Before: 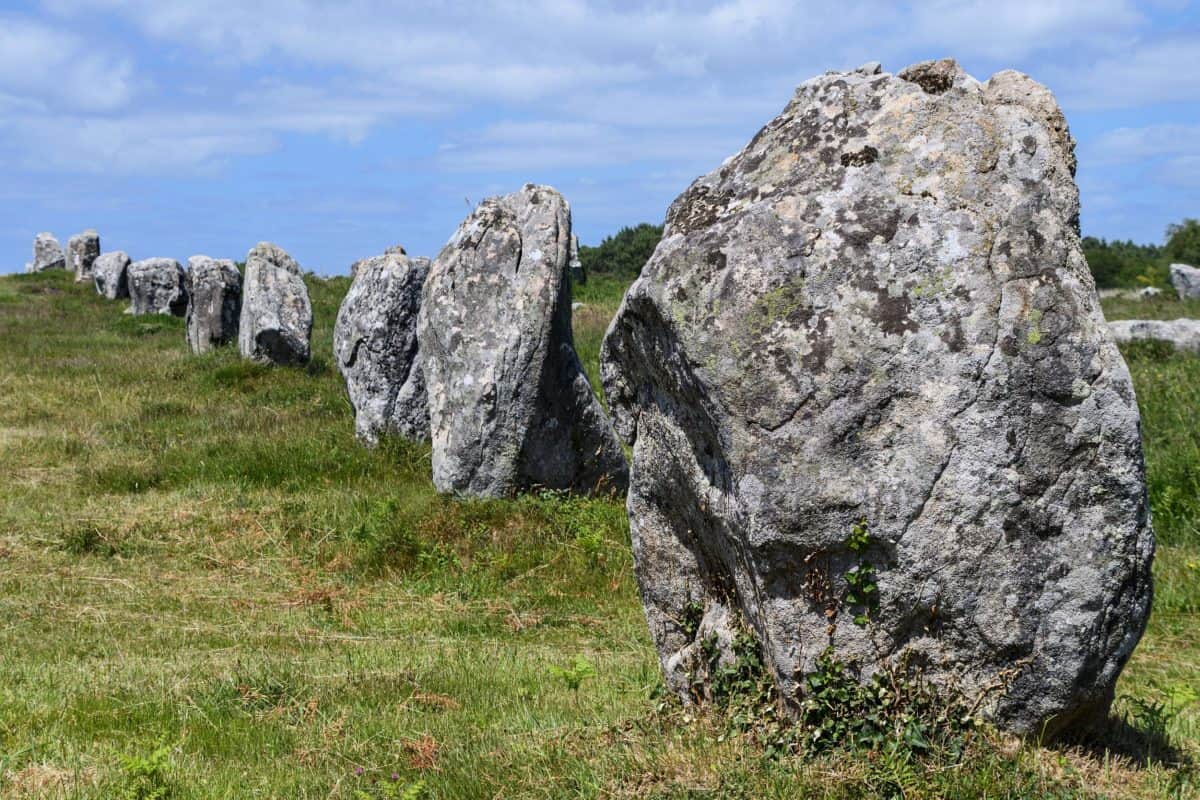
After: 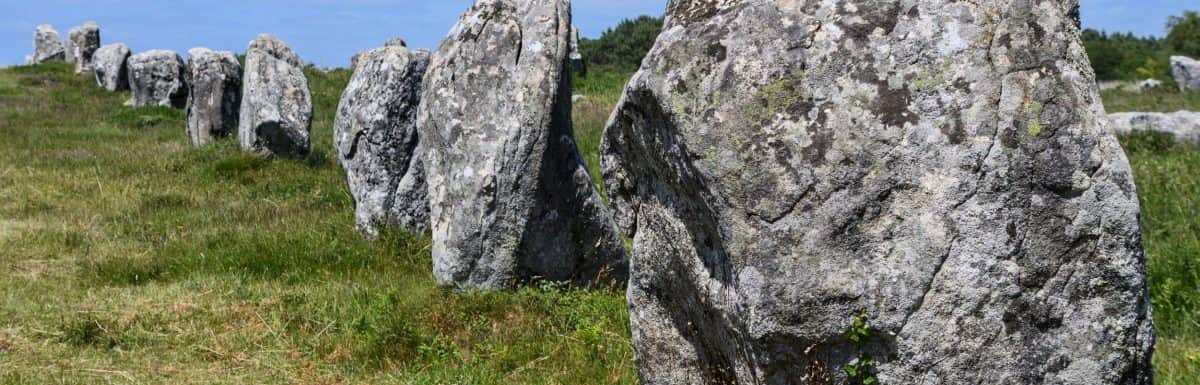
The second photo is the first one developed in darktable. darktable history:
crop and rotate: top 26.023%, bottom 25.806%
